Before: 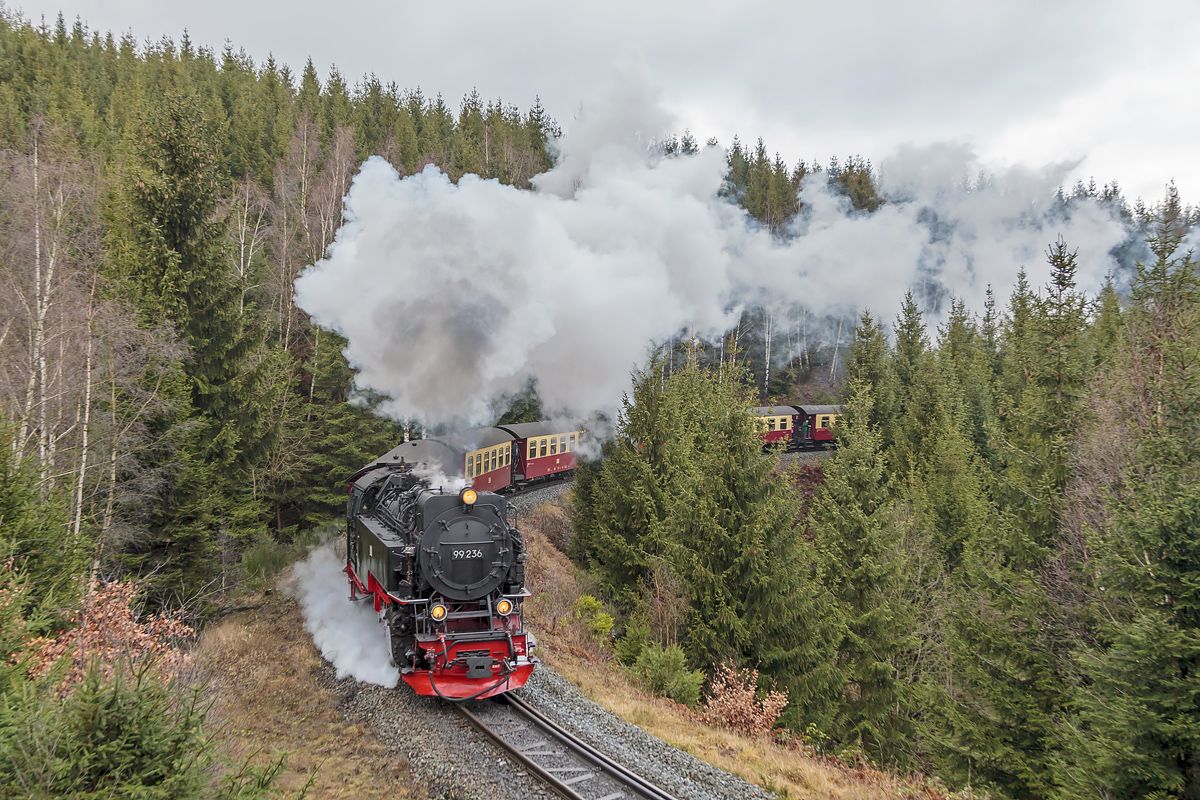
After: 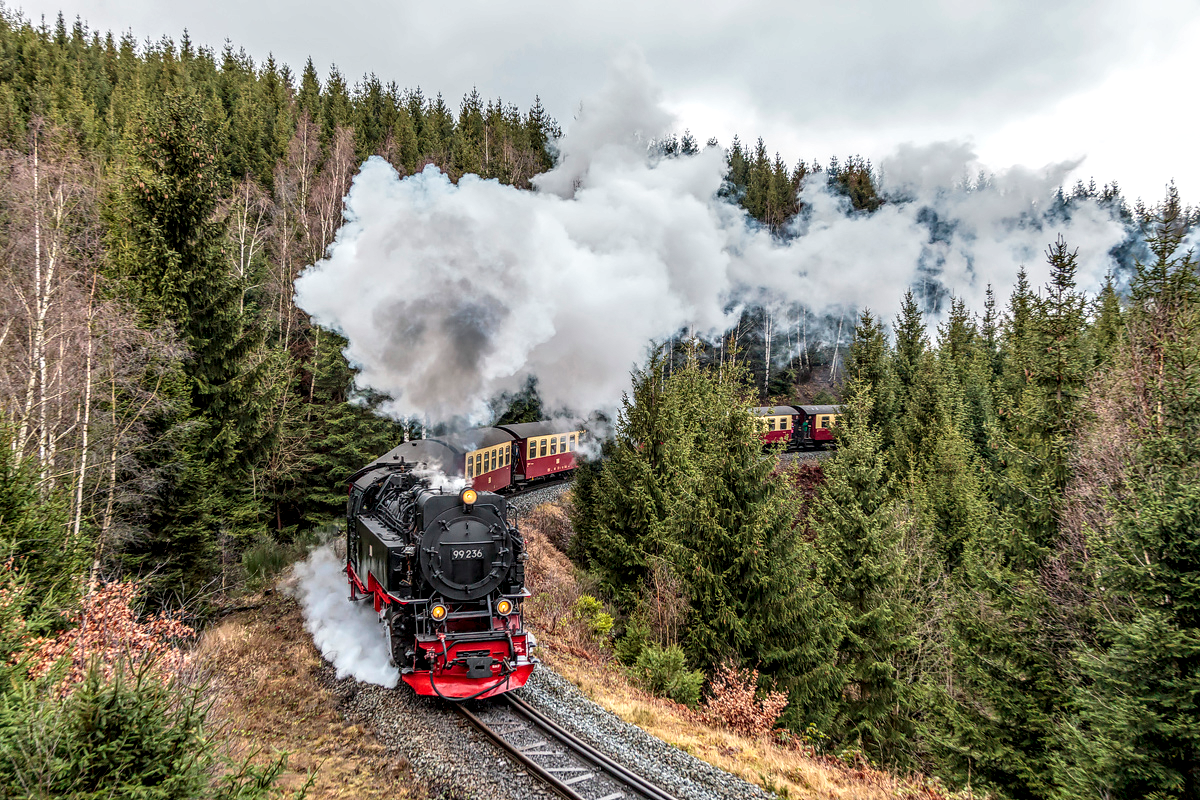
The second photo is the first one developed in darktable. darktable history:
local contrast: highlights 0%, shadows 0%, detail 182%
tone curve: curves: ch0 [(0, 0) (0.003, 0.038) (0.011, 0.035) (0.025, 0.03) (0.044, 0.044) (0.069, 0.062) (0.1, 0.087) (0.136, 0.114) (0.177, 0.15) (0.224, 0.193) (0.277, 0.242) (0.335, 0.299) (0.399, 0.361) (0.468, 0.437) (0.543, 0.521) (0.623, 0.614) (0.709, 0.717) (0.801, 0.817) (0.898, 0.913) (1, 1)], preserve colors none
